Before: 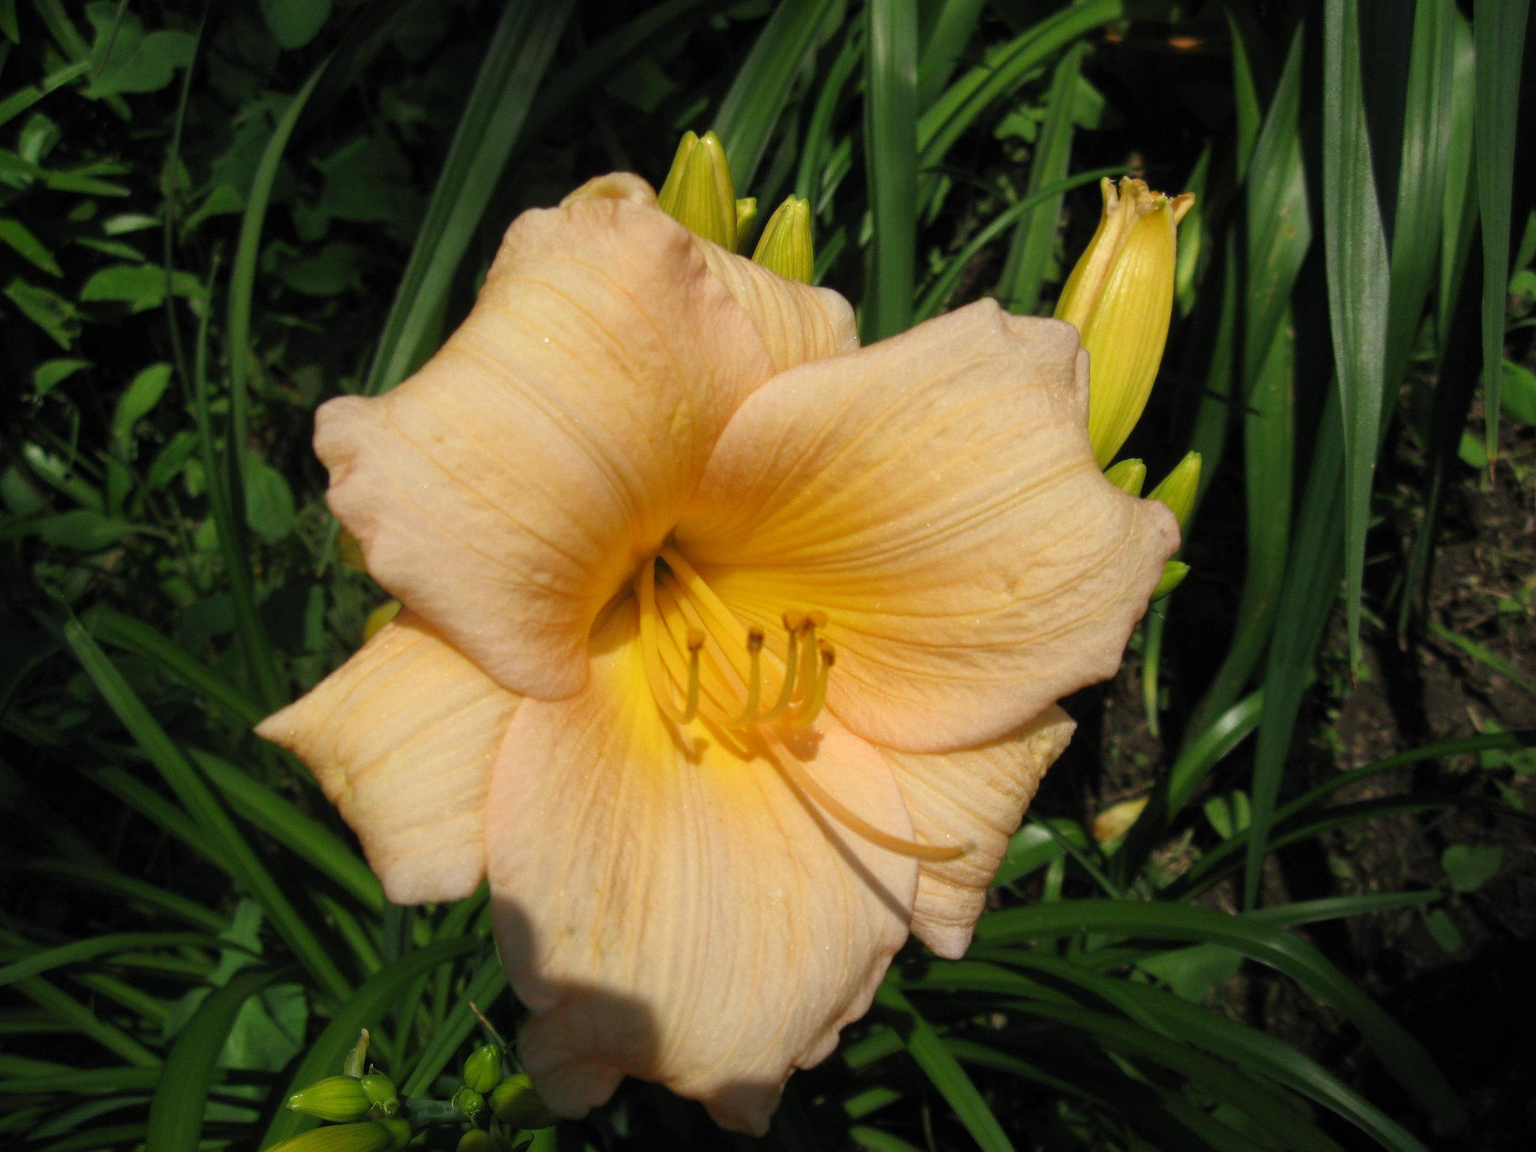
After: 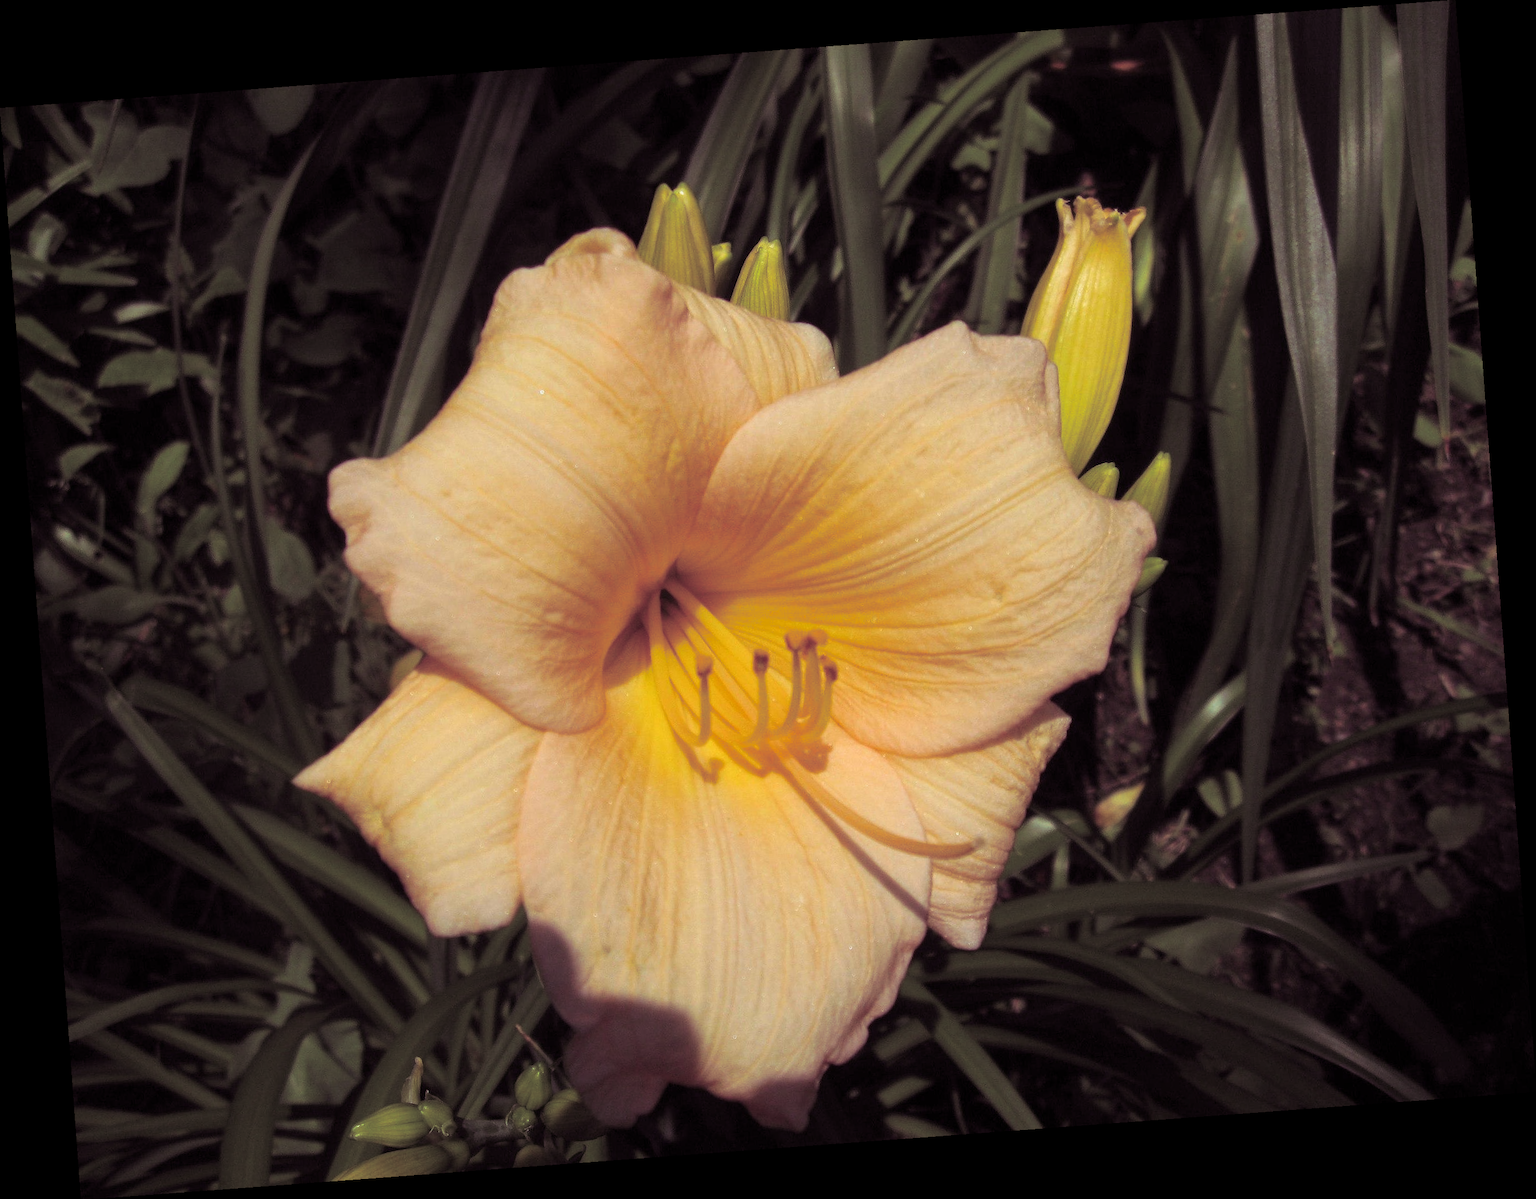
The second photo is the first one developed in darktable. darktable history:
exposure: compensate highlight preservation false
split-toning: shadows › hue 316.8°, shadows › saturation 0.47, highlights › hue 201.6°, highlights › saturation 0, balance -41.97, compress 28.01%
rotate and perspective: rotation -4.25°, automatic cropping off
